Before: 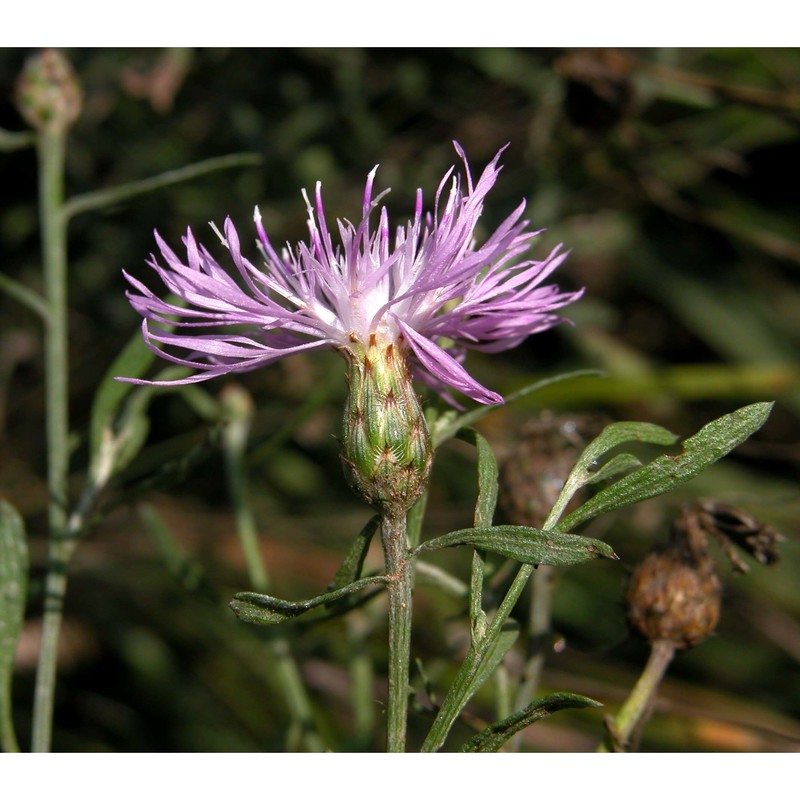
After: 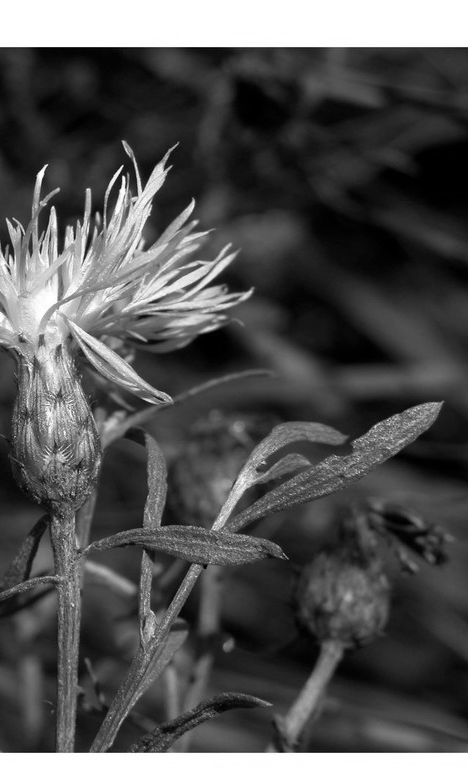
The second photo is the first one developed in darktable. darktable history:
crop: left 41.455%
color calibration: output gray [0.28, 0.41, 0.31, 0], x 0.37, y 0.382, temperature 4315.67 K
